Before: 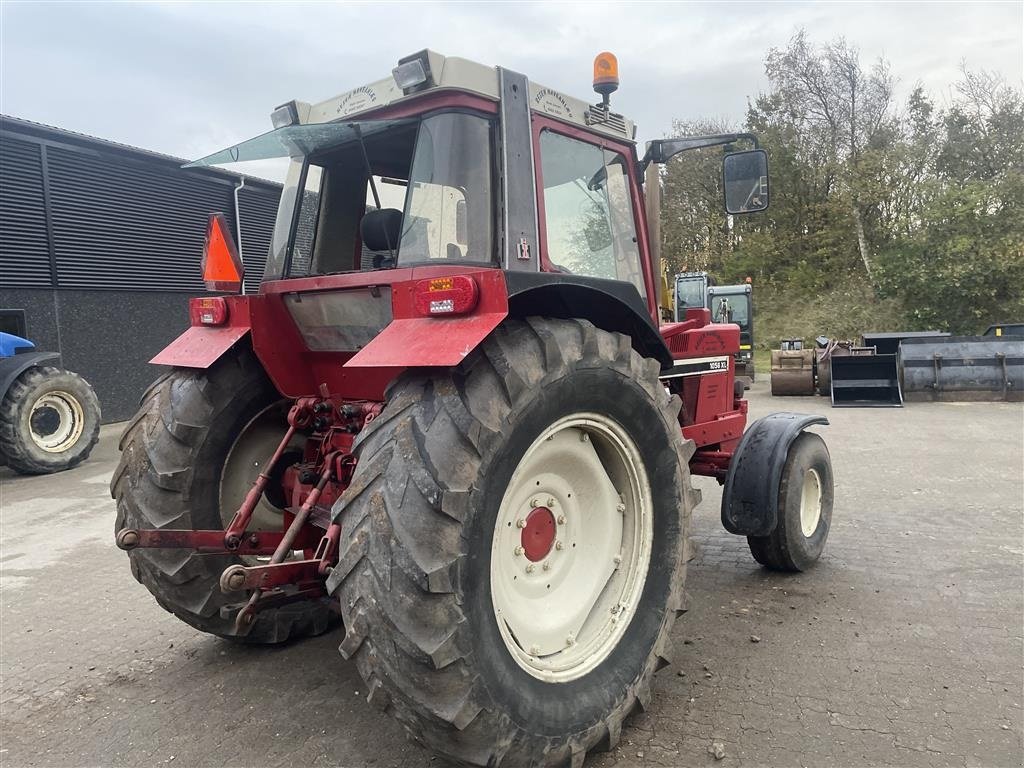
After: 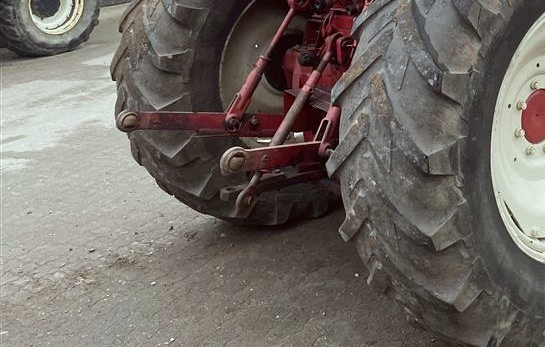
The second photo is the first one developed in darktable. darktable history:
crop and rotate: top 54.515%, right 46.709%, bottom 0.229%
color correction: highlights a* -5, highlights b* -3.95, shadows a* 3.74, shadows b* 4.24
